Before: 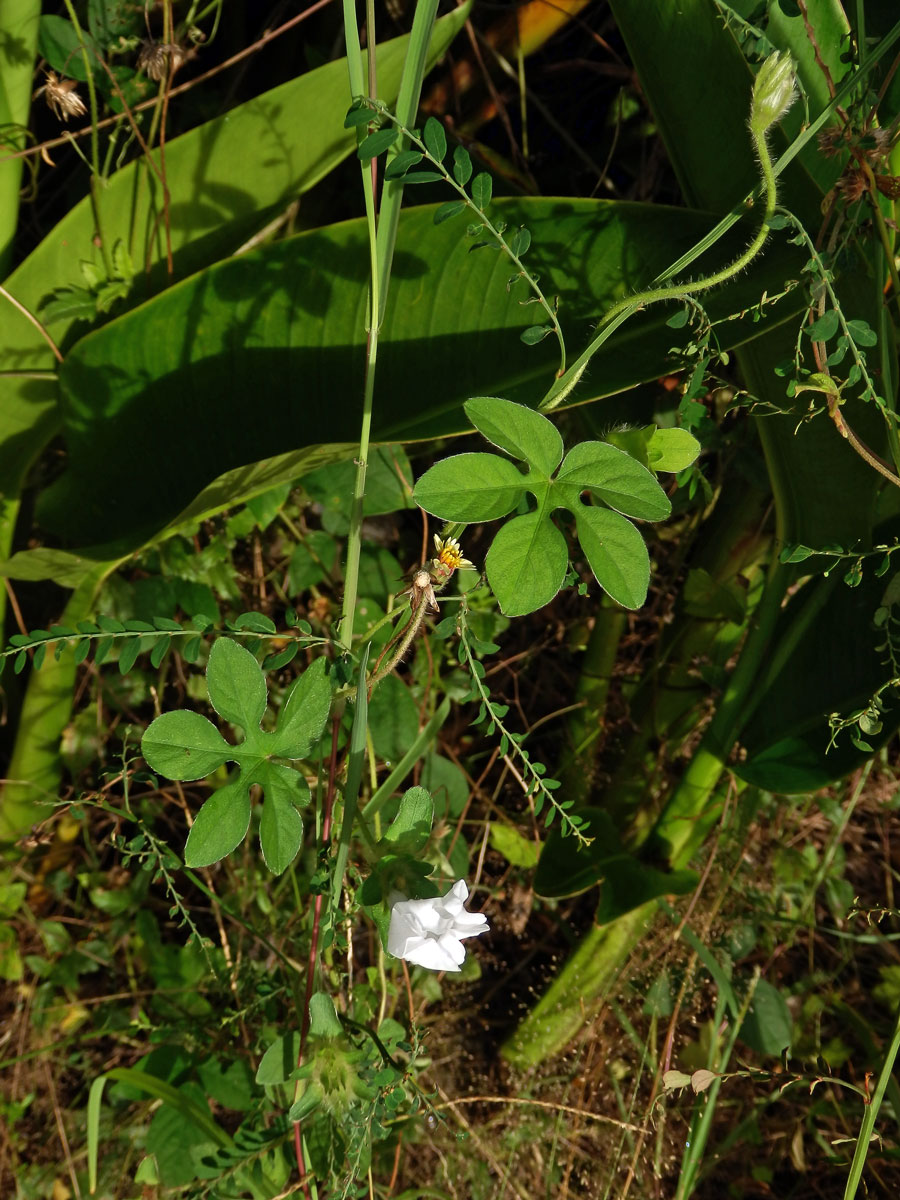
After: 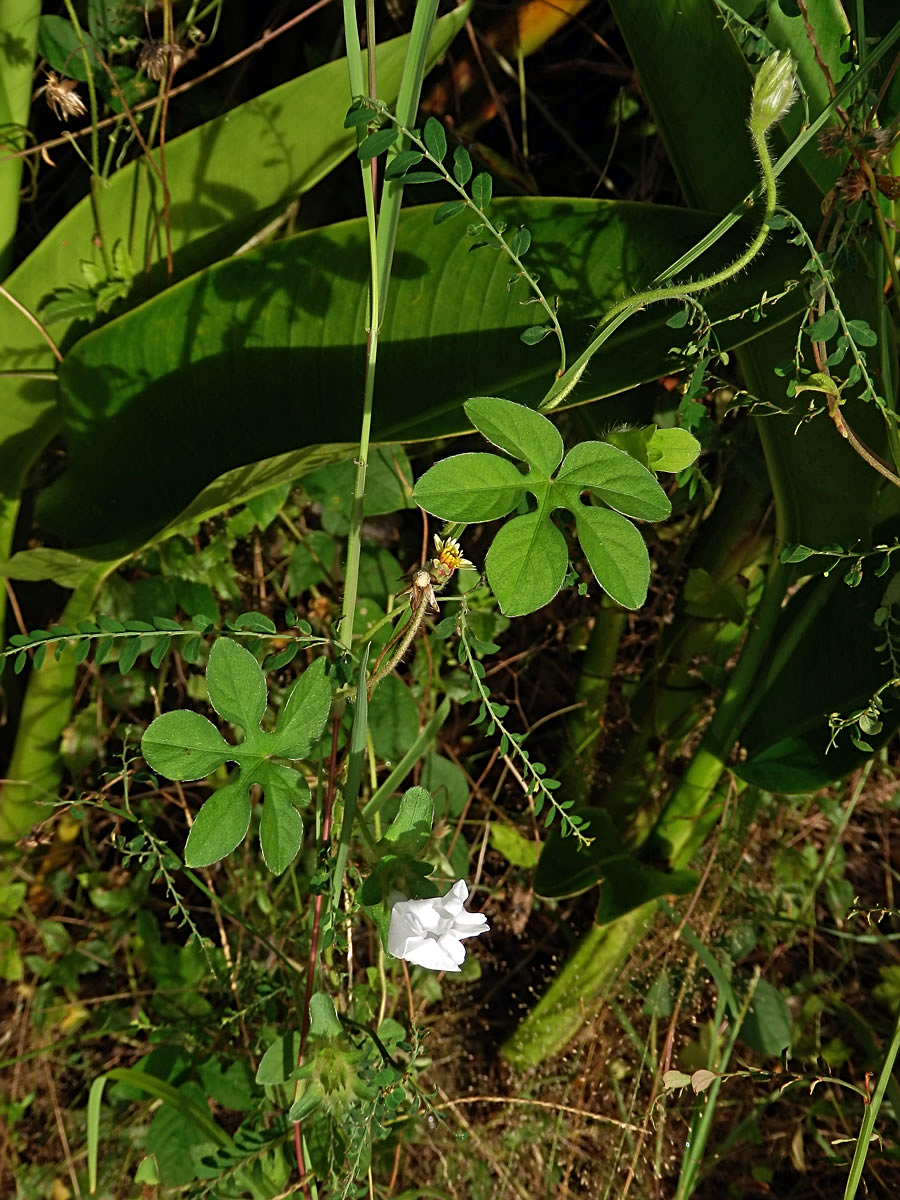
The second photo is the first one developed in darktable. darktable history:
sharpen: radius 2.16, amount 0.38, threshold 0.141
